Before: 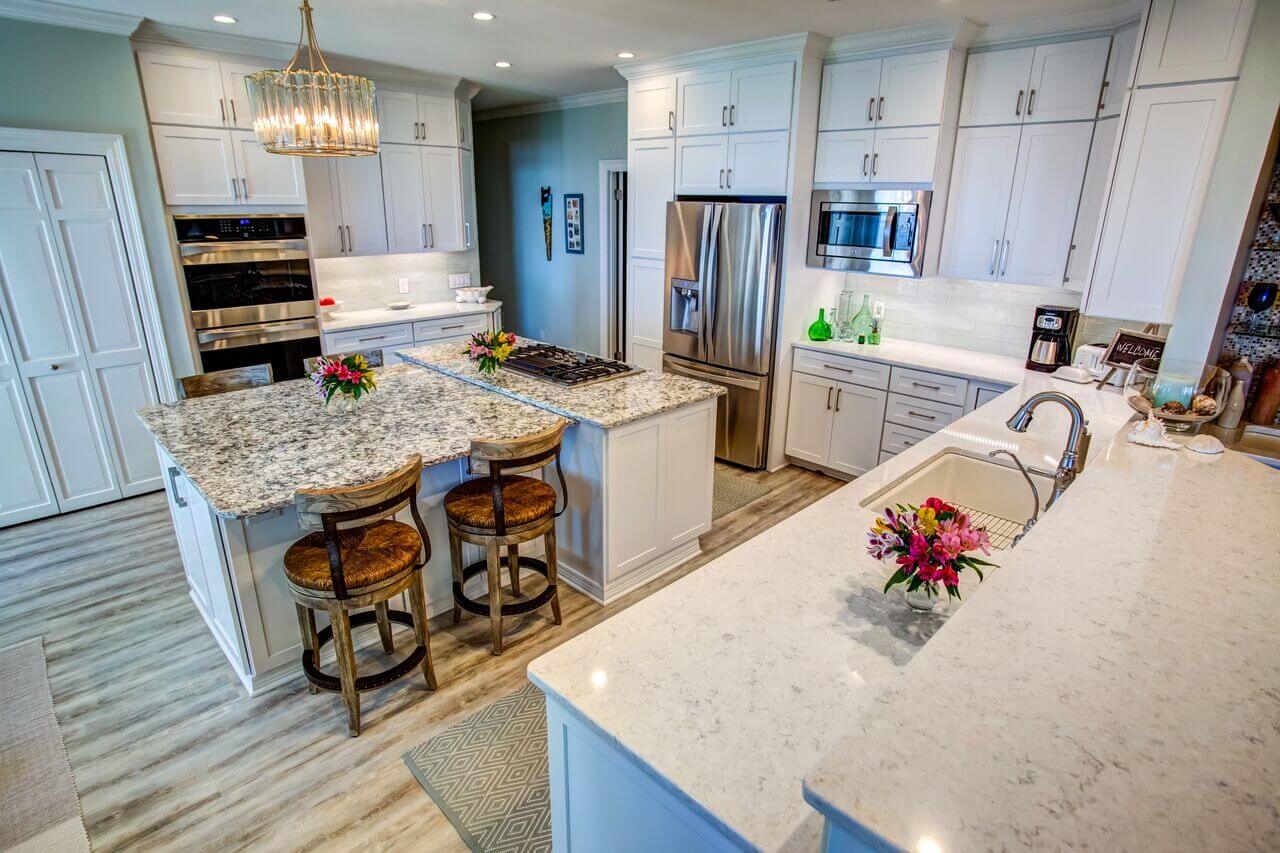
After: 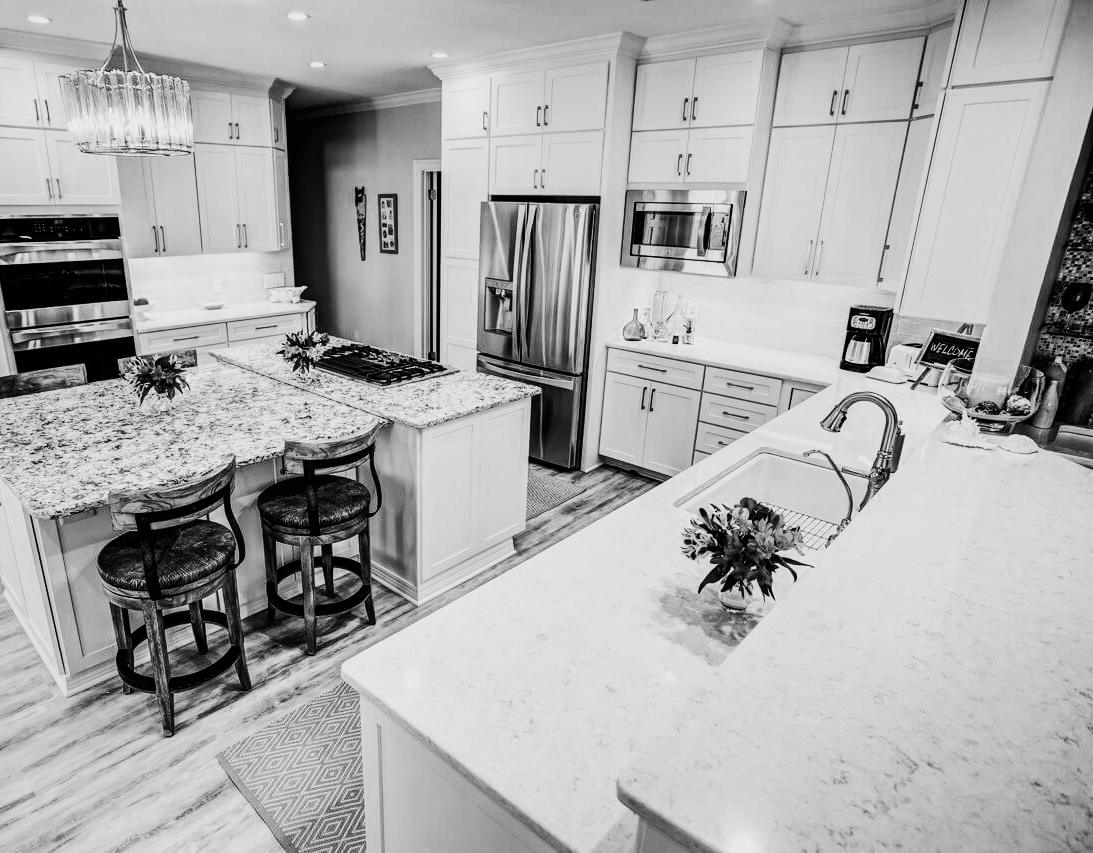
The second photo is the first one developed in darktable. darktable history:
tone curve: curves: ch0 [(0, 0) (0.003, 0.003) (0.011, 0.005) (0.025, 0.005) (0.044, 0.008) (0.069, 0.015) (0.1, 0.023) (0.136, 0.032) (0.177, 0.046) (0.224, 0.072) (0.277, 0.124) (0.335, 0.174) (0.399, 0.253) (0.468, 0.365) (0.543, 0.519) (0.623, 0.675) (0.709, 0.805) (0.801, 0.908) (0.898, 0.97) (1, 1)], preserve colors none
crop and rotate: left 14.584%
tone equalizer: on, module defaults
exposure: black level correction 0, exposure 0.6 EV, compensate highlight preservation false
filmic rgb: black relative exposure -7.65 EV, white relative exposure 4.56 EV, hardness 3.61
white balance: red 0.766, blue 1.537
monochrome: a 2.21, b -1.33, size 2.2
